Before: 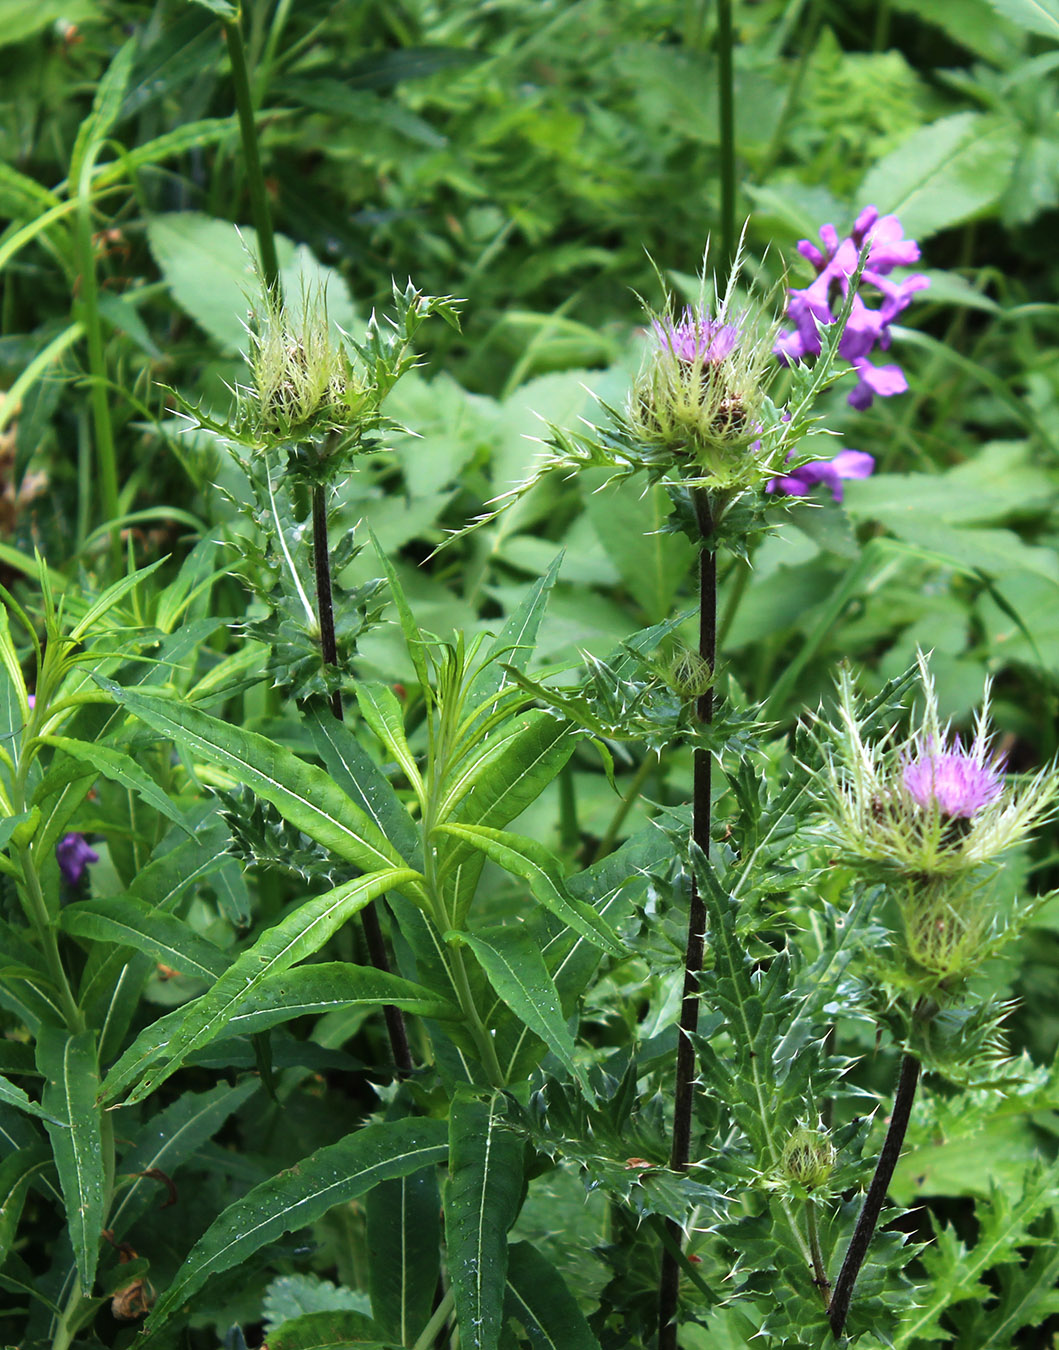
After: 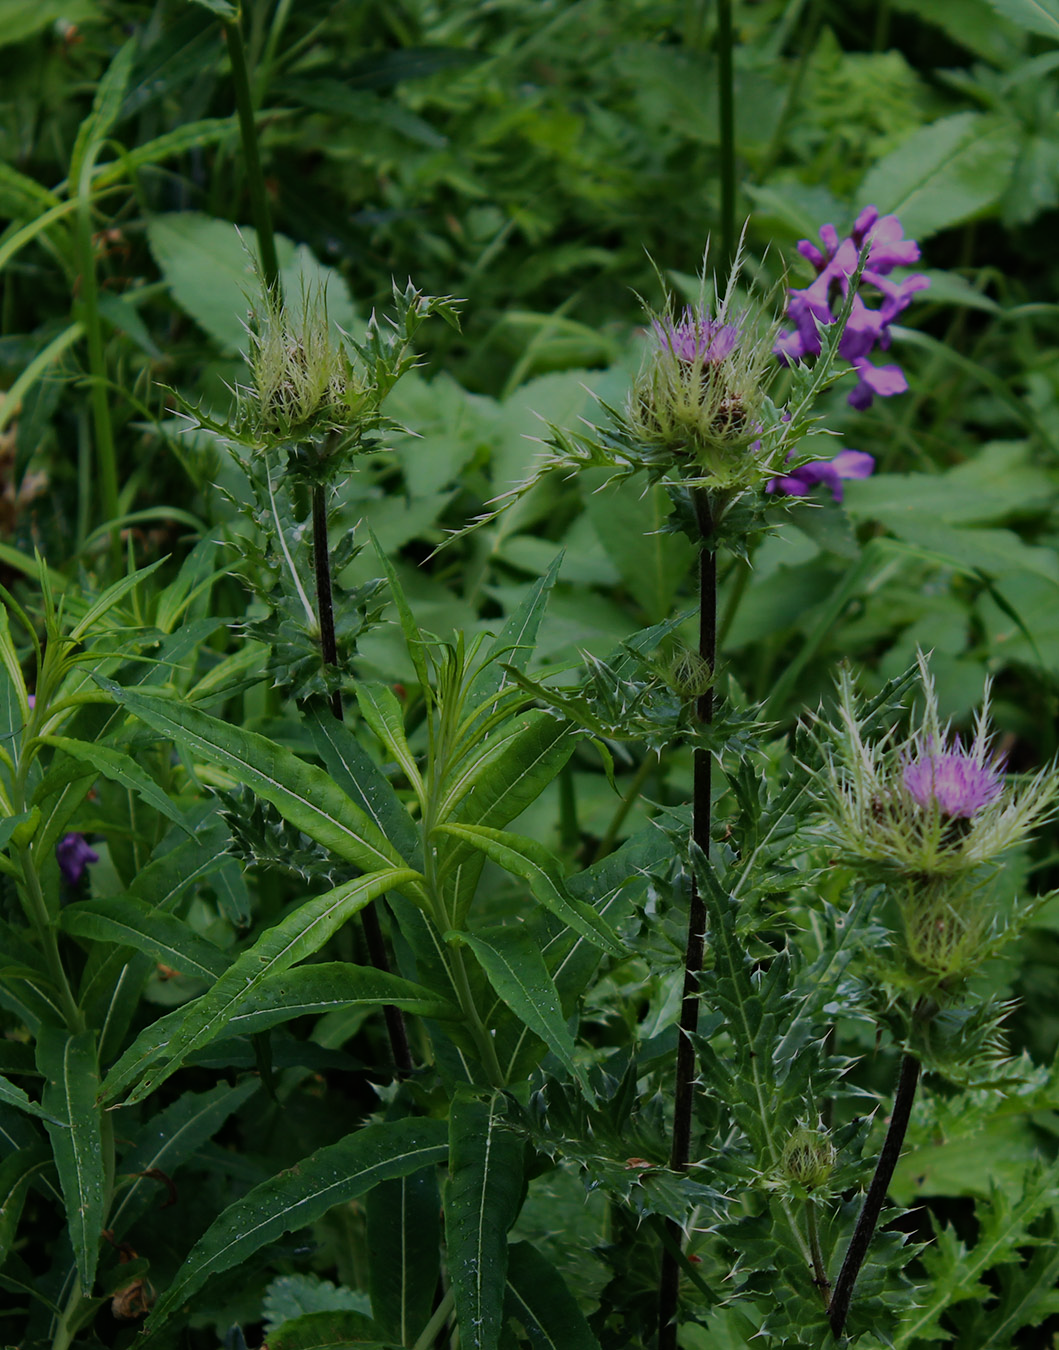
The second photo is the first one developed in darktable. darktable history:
exposure: exposure -1.468 EV, compensate highlight preservation false
haze removal: adaptive false
